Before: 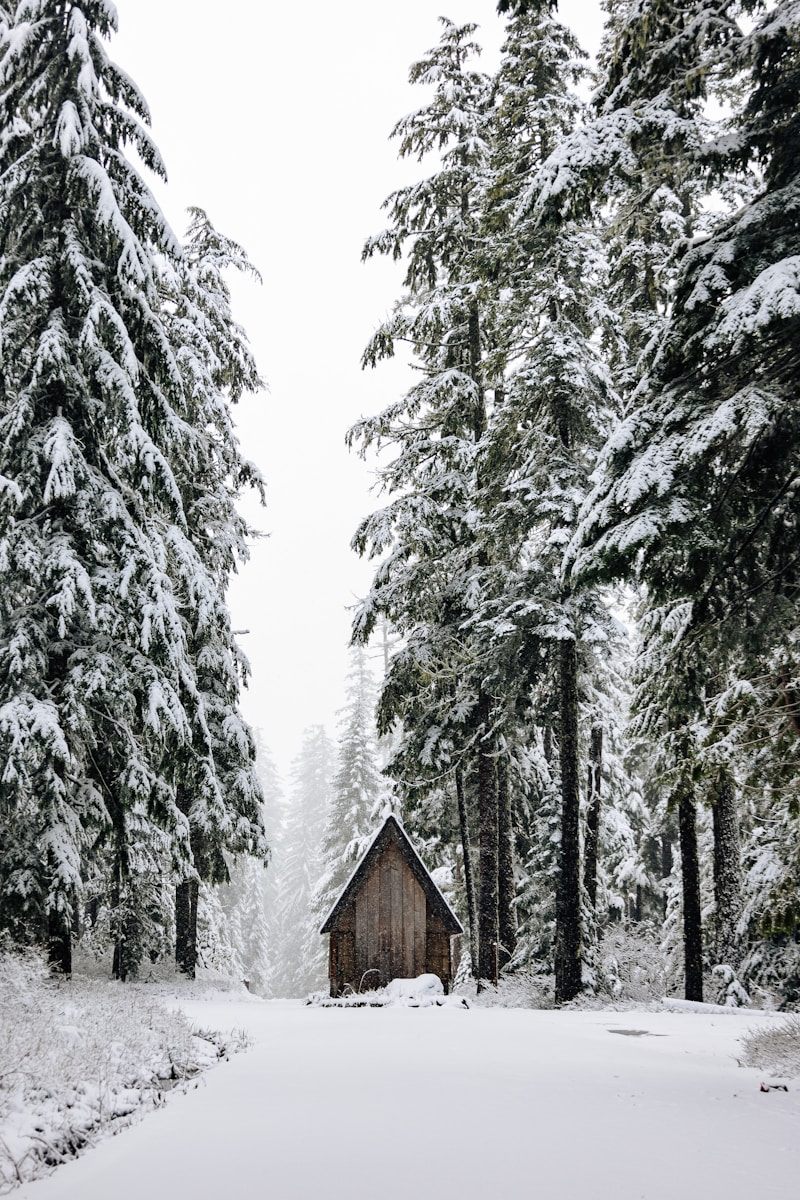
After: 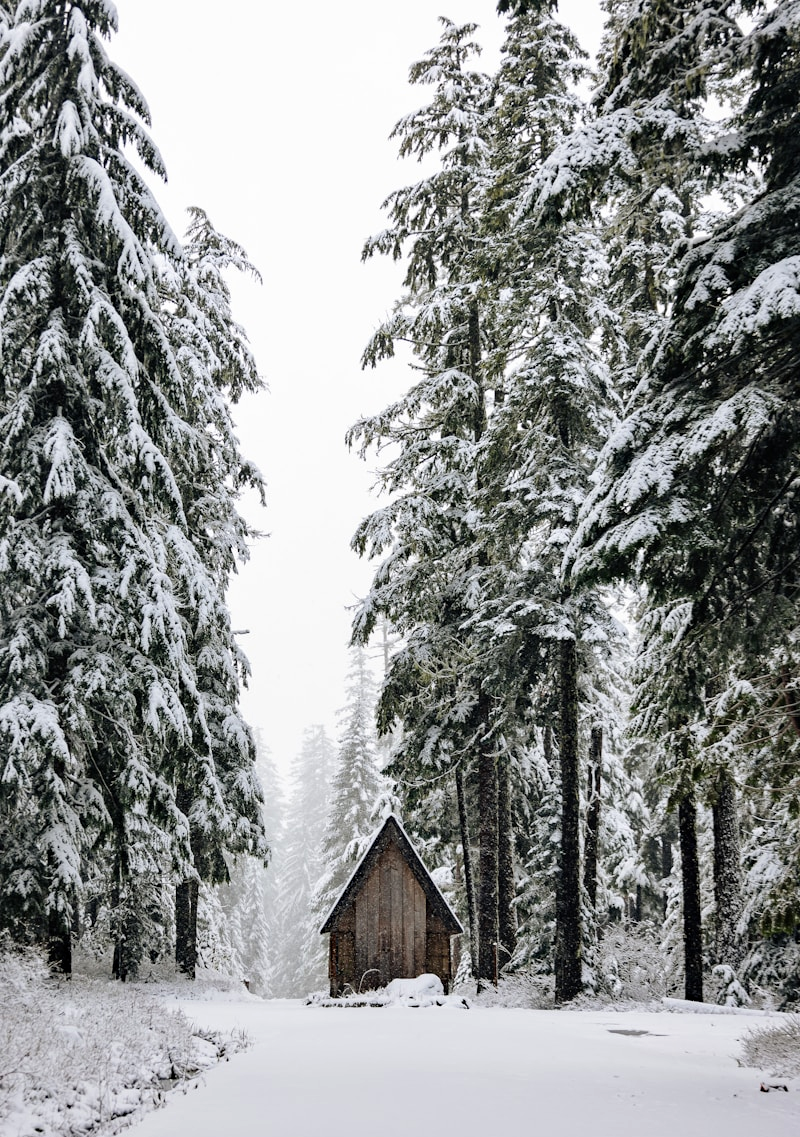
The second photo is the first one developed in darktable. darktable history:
crop and rotate: top 0.004%, bottom 5.236%
haze removal: compatibility mode true, adaptive false
